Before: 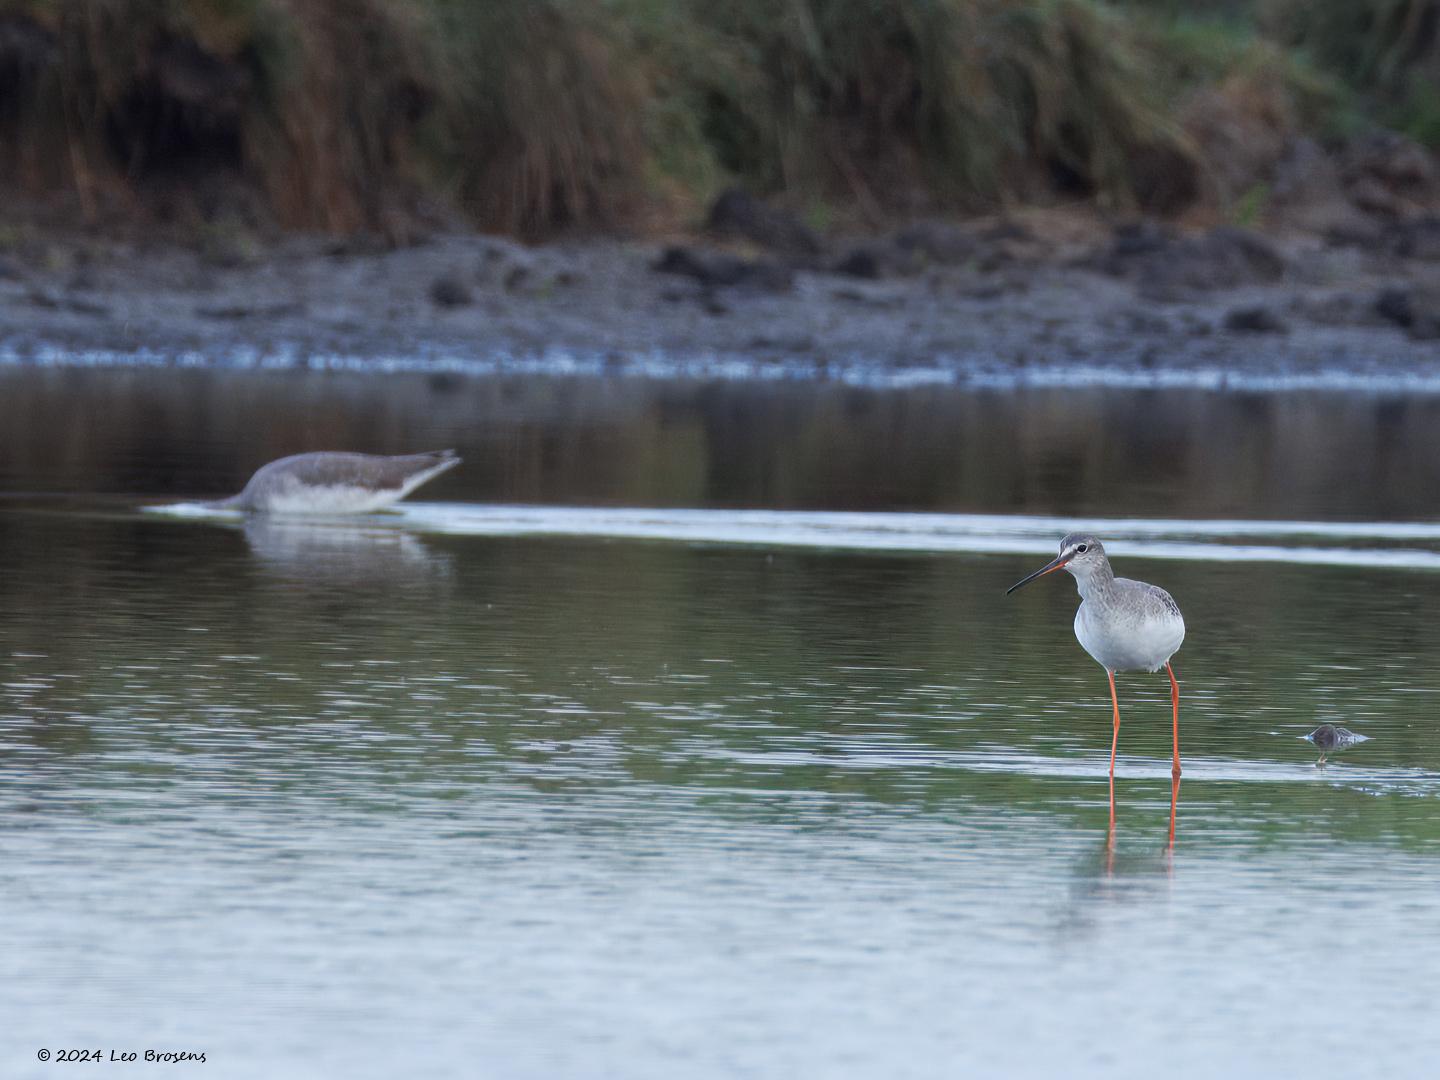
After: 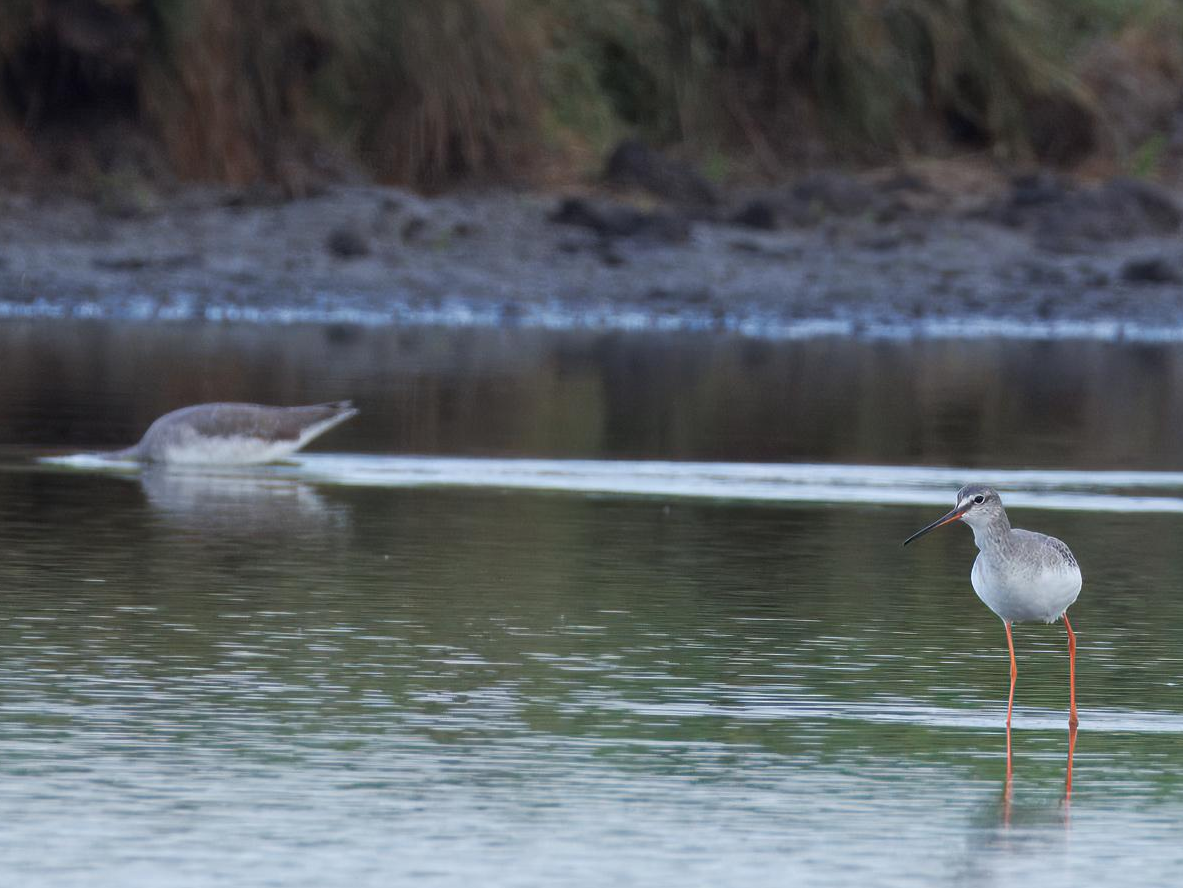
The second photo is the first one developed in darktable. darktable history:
crop and rotate: left 7.196%, top 4.574%, right 10.605%, bottom 13.178%
